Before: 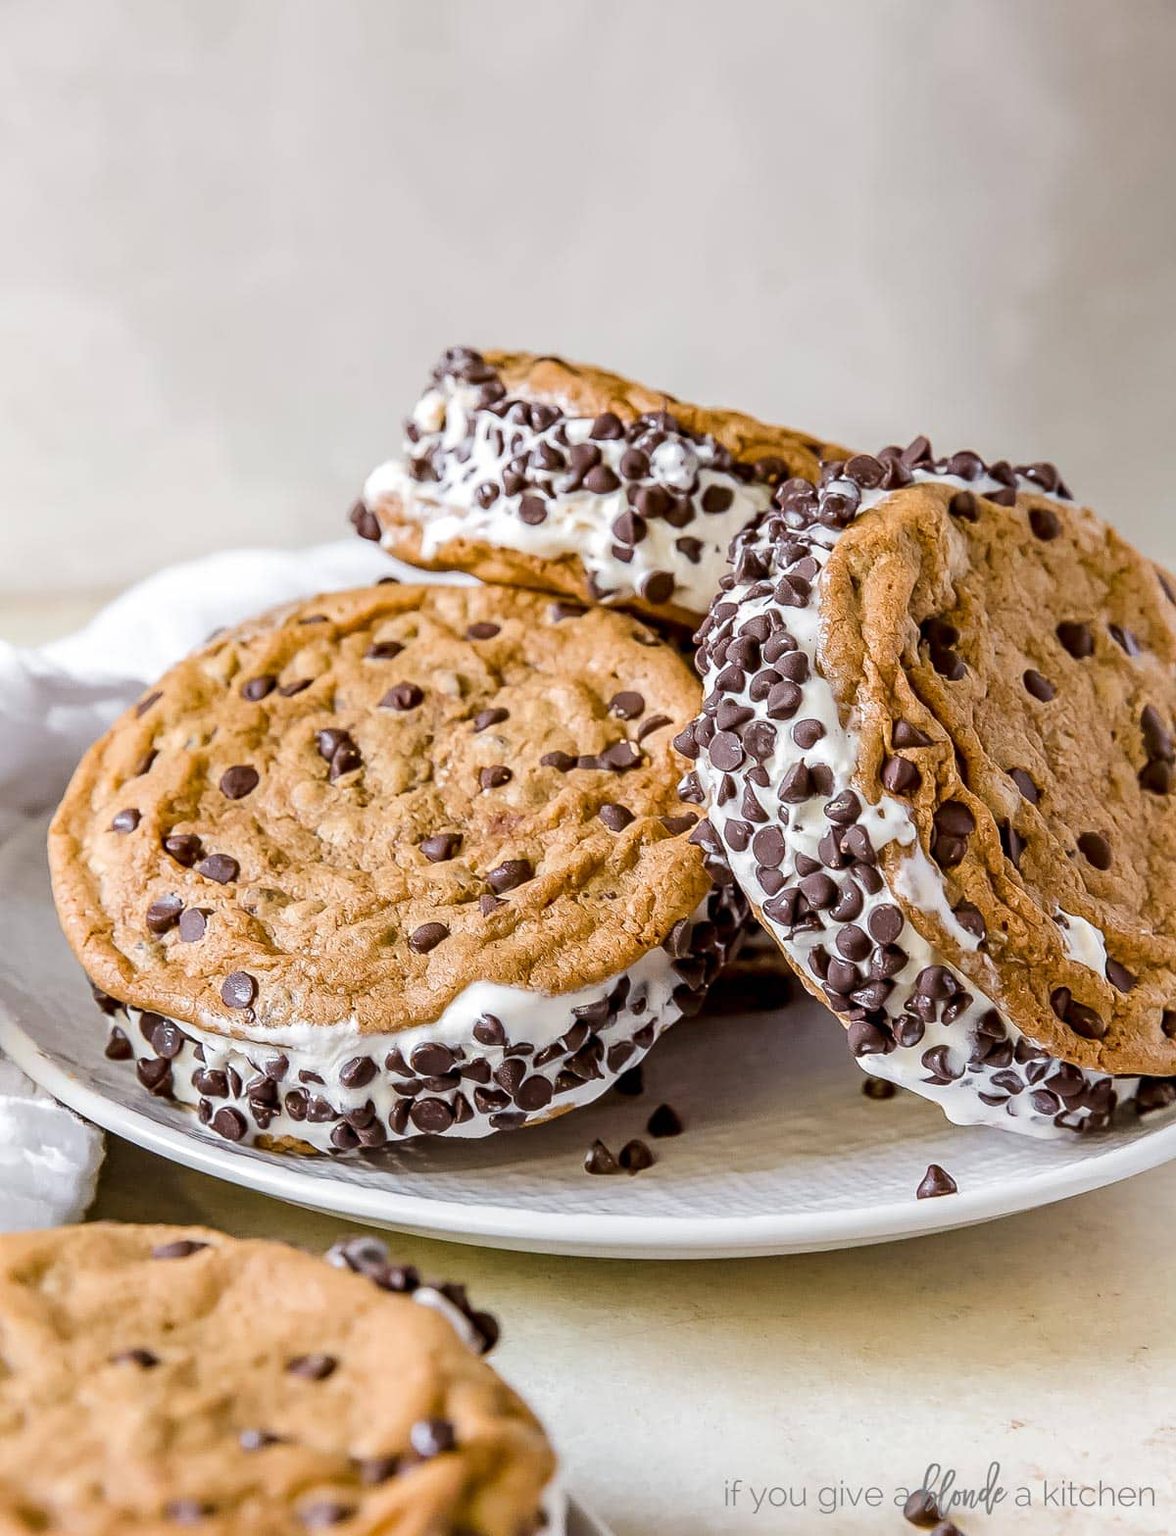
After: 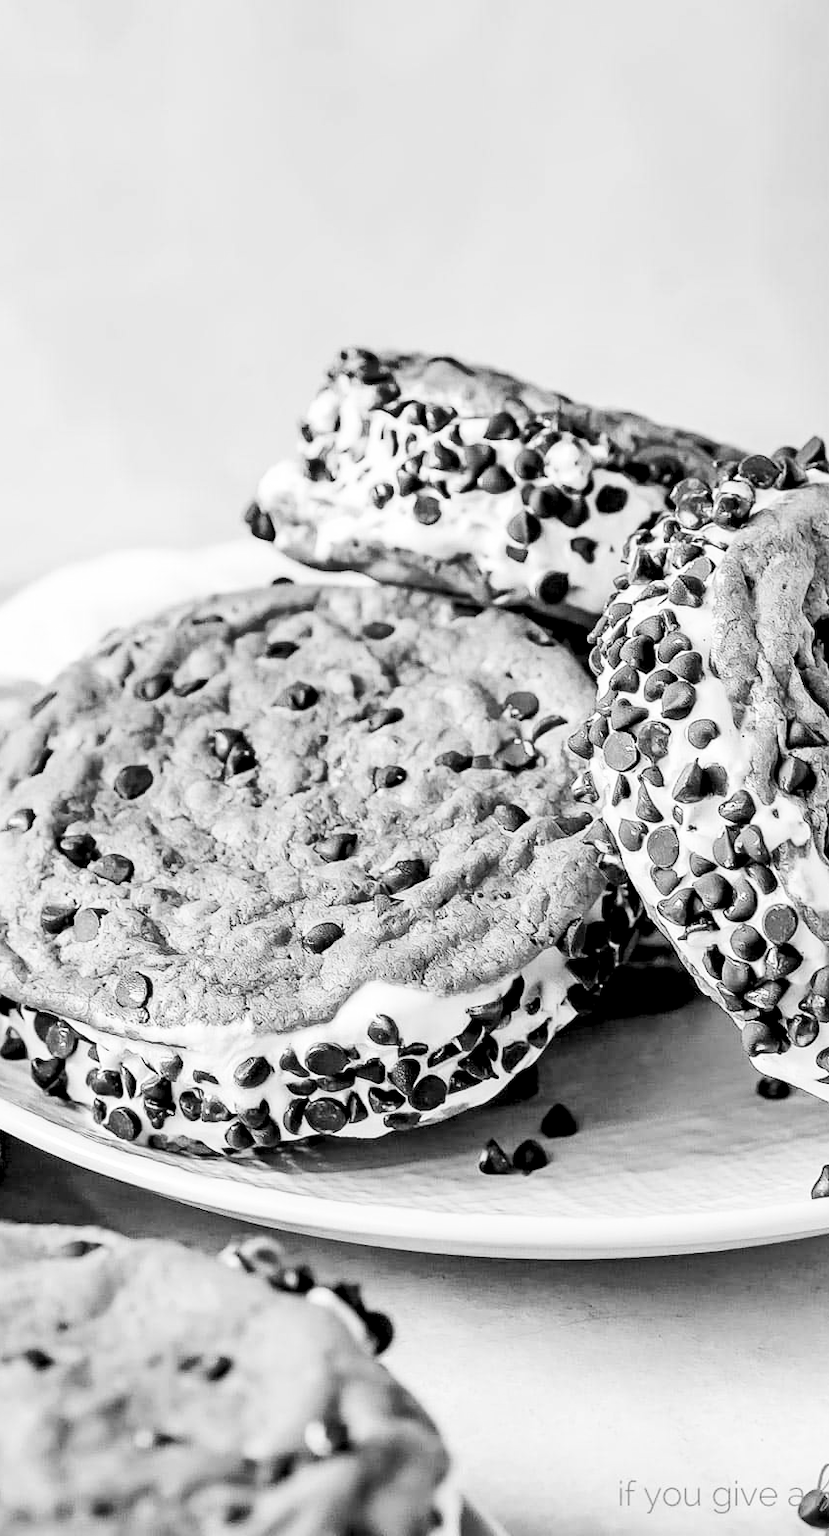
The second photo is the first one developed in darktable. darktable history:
filmic rgb: black relative exposure -7.65 EV, white relative exposure 4.56 EV, hardness 3.61
crop and rotate: left 9.061%, right 20.368%
color calibration: output gray [0.18, 0.41, 0.41, 0], illuminant F (fluorescent), F source F9 (Cool White Deluxe 4150 K) – high CRI, x 0.374, y 0.373, temperature 4154.26 K
contrast brightness saturation: contrast 0.142
levels: white 99.94%, levels [0.073, 0.497, 0.972]
exposure: black level correction 0, exposure 1.095 EV, compensate exposure bias true, compensate highlight preservation false
shadows and highlights: soften with gaussian
